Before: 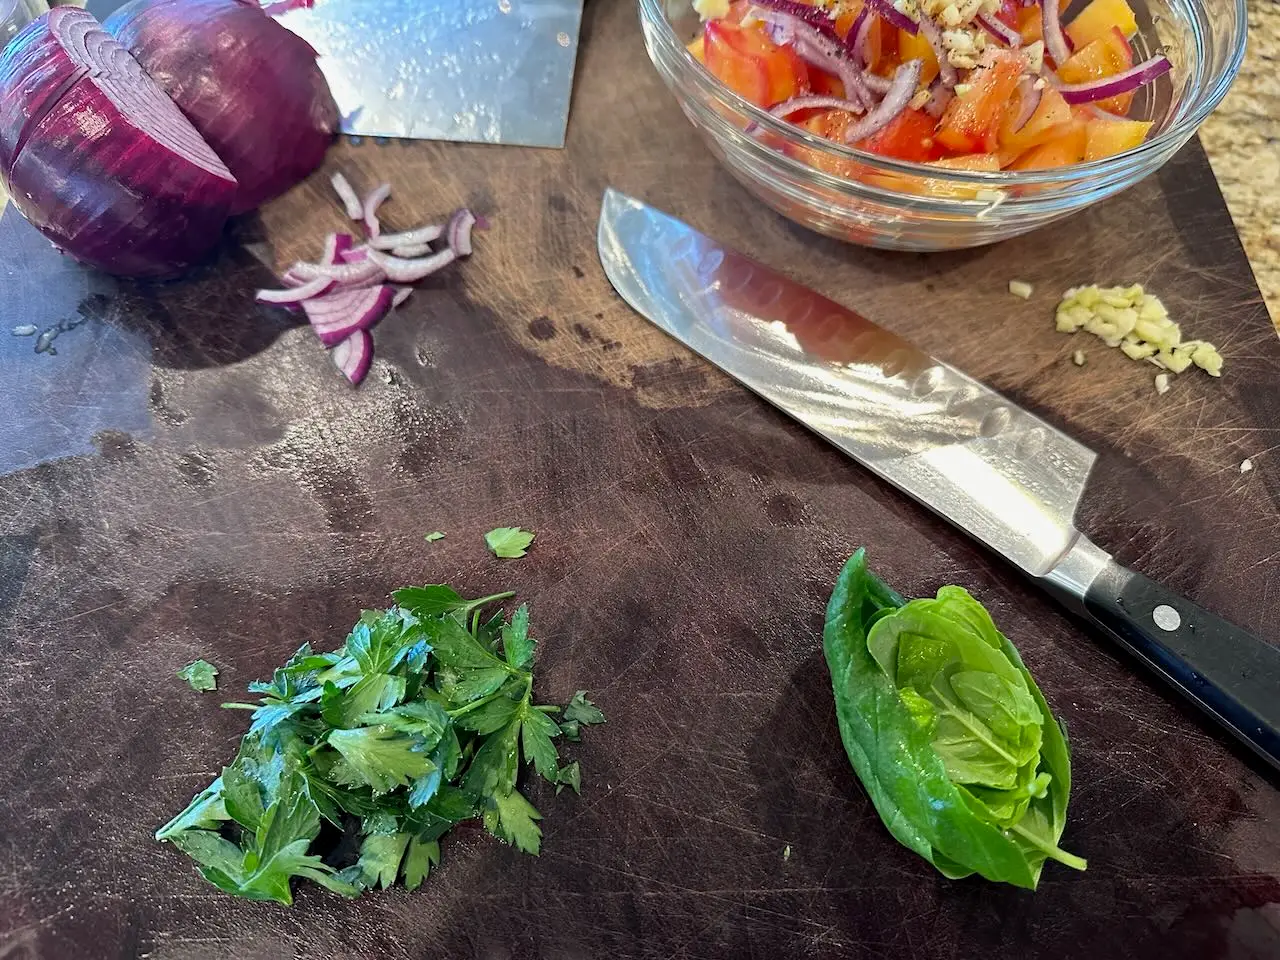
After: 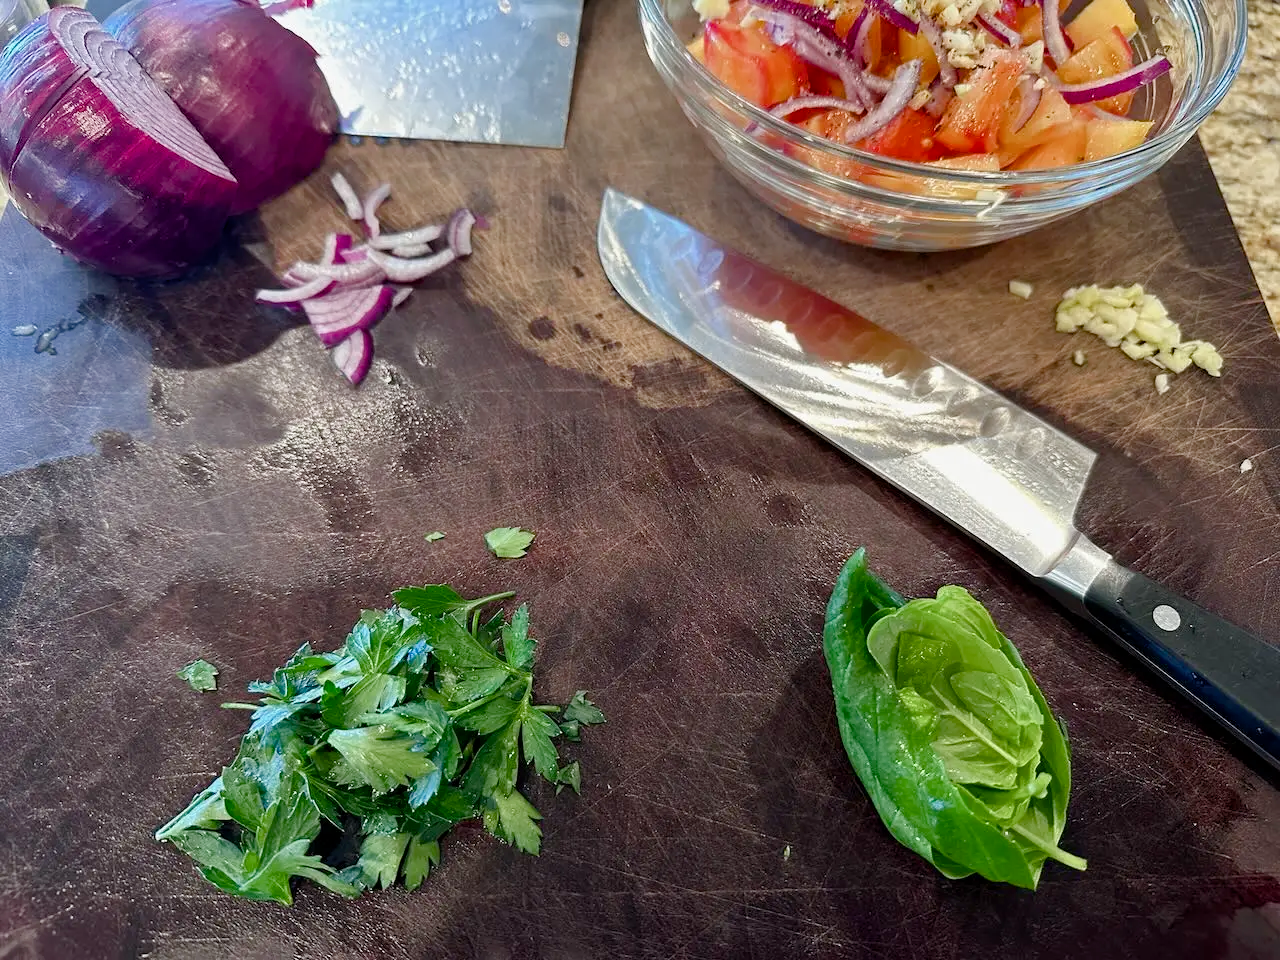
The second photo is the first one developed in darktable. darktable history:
color balance rgb: perceptual saturation grading › global saturation 20%, perceptual saturation grading › highlights -50%, perceptual saturation grading › shadows 30%
tone equalizer: on, module defaults
